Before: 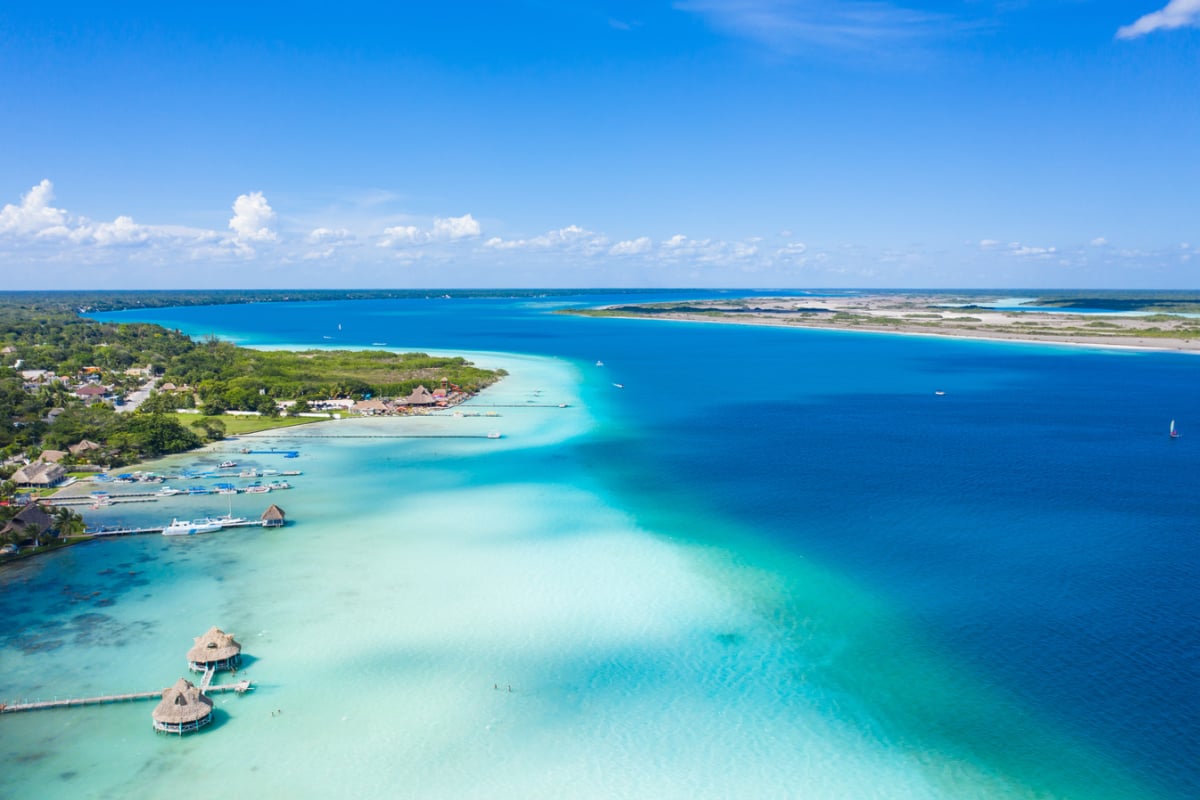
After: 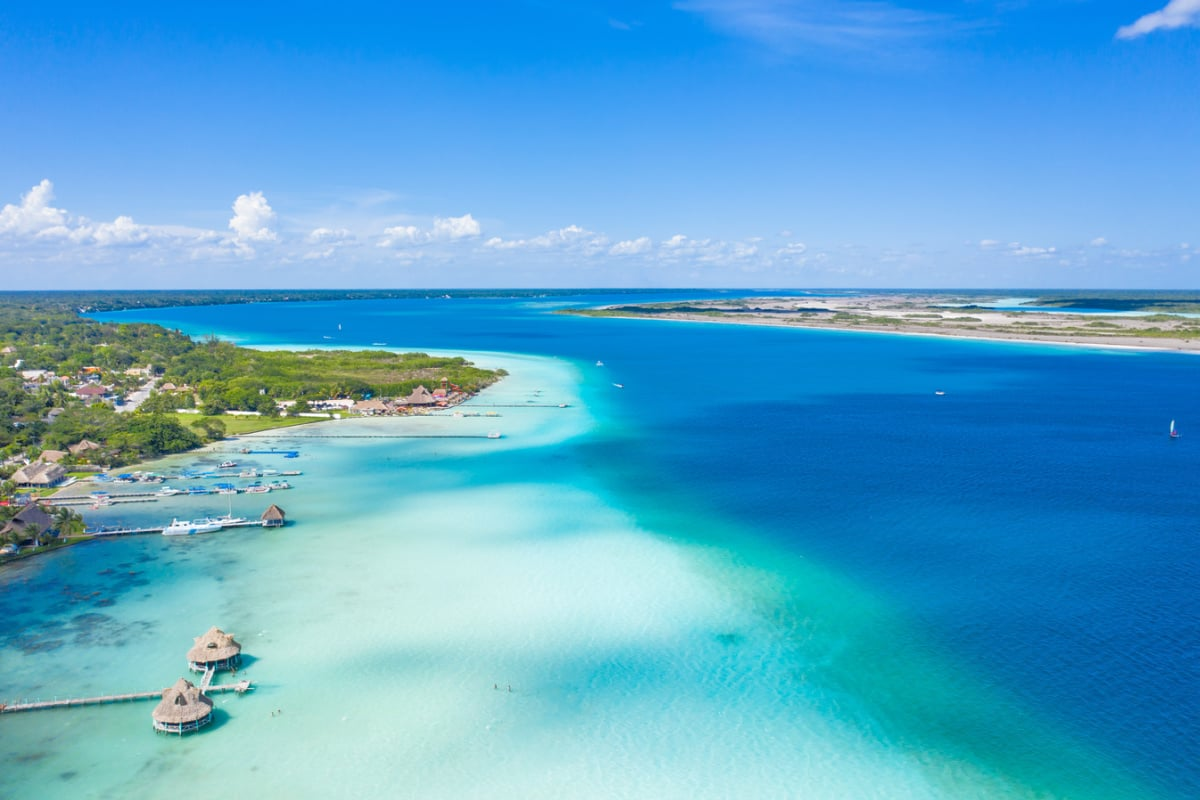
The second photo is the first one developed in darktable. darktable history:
tone equalizer: -7 EV 0.165 EV, -6 EV 0.64 EV, -5 EV 1.15 EV, -4 EV 1.37 EV, -3 EV 1.18 EV, -2 EV 0.6 EV, -1 EV 0.148 EV
